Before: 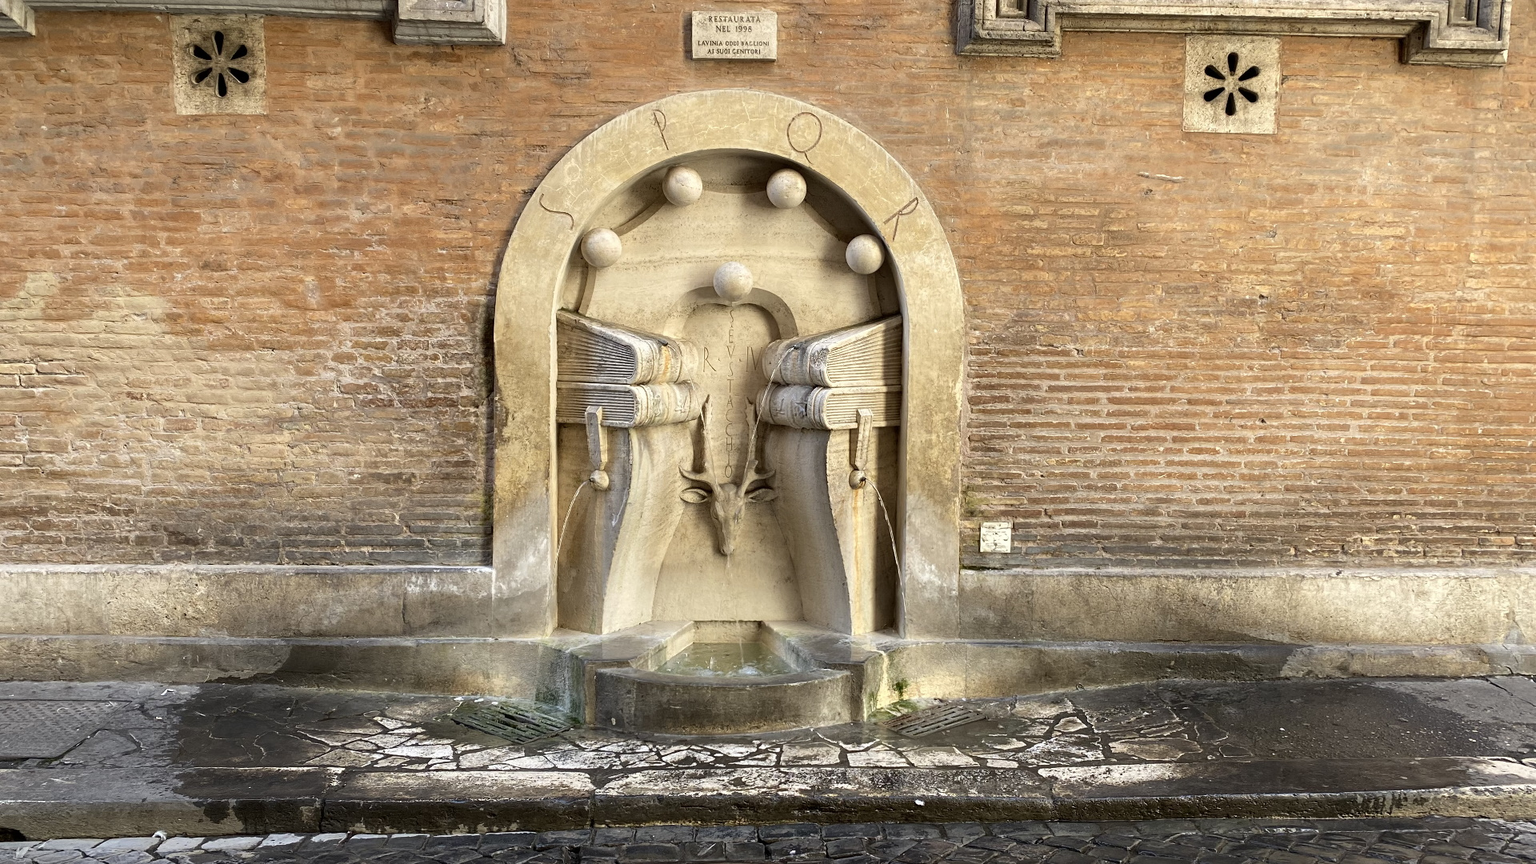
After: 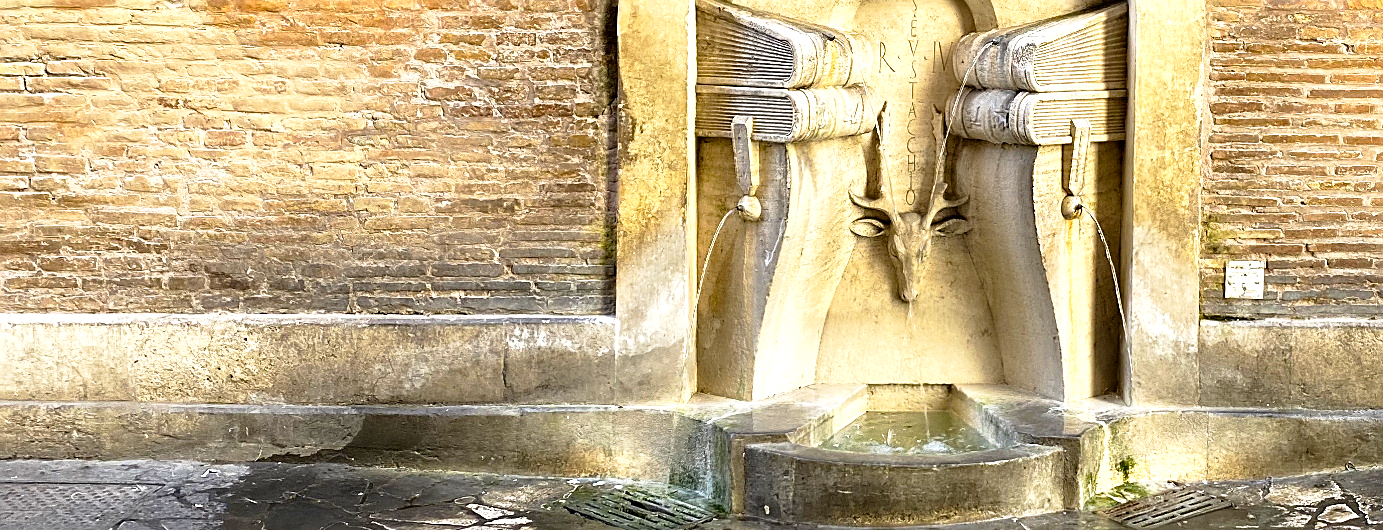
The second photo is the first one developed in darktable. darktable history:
tone curve: curves: ch0 [(0, 0) (0.058, 0.027) (0.214, 0.183) (0.304, 0.288) (0.561, 0.554) (0.687, 0.677) (0.768, 0.768) (0.858, 0.861) (0.986, 0.957)]; ch1 [(0, 0) (0.172, 0.123) (0.312, 0.296) (0.437, 0.429) (0.471, 0.469) (0.502, 0.5) (0.513, 0.515) (0.583, 0.604) (0.631, 0.659) (0.703, 0.721) (0.889, 0.924) (1, 1)]; ch2 [(0, 0) (0.411, 0.424) (0.485, 0.497) (0.502, 0.5) (0.517, 0.511) (0.566, 0.573) (0.622, 0.613) (0.709, 0.677) (1, 1)], preserve colors none
crop: top 36.315%, right 27.945%, bottom 14.557%
color balance rgb: perceptual saturation grading › global saturation 19.478%, perceptual brilliance grading › global brilliance 24.581%, global vibrance 20%
sharpen: on, module defaults
